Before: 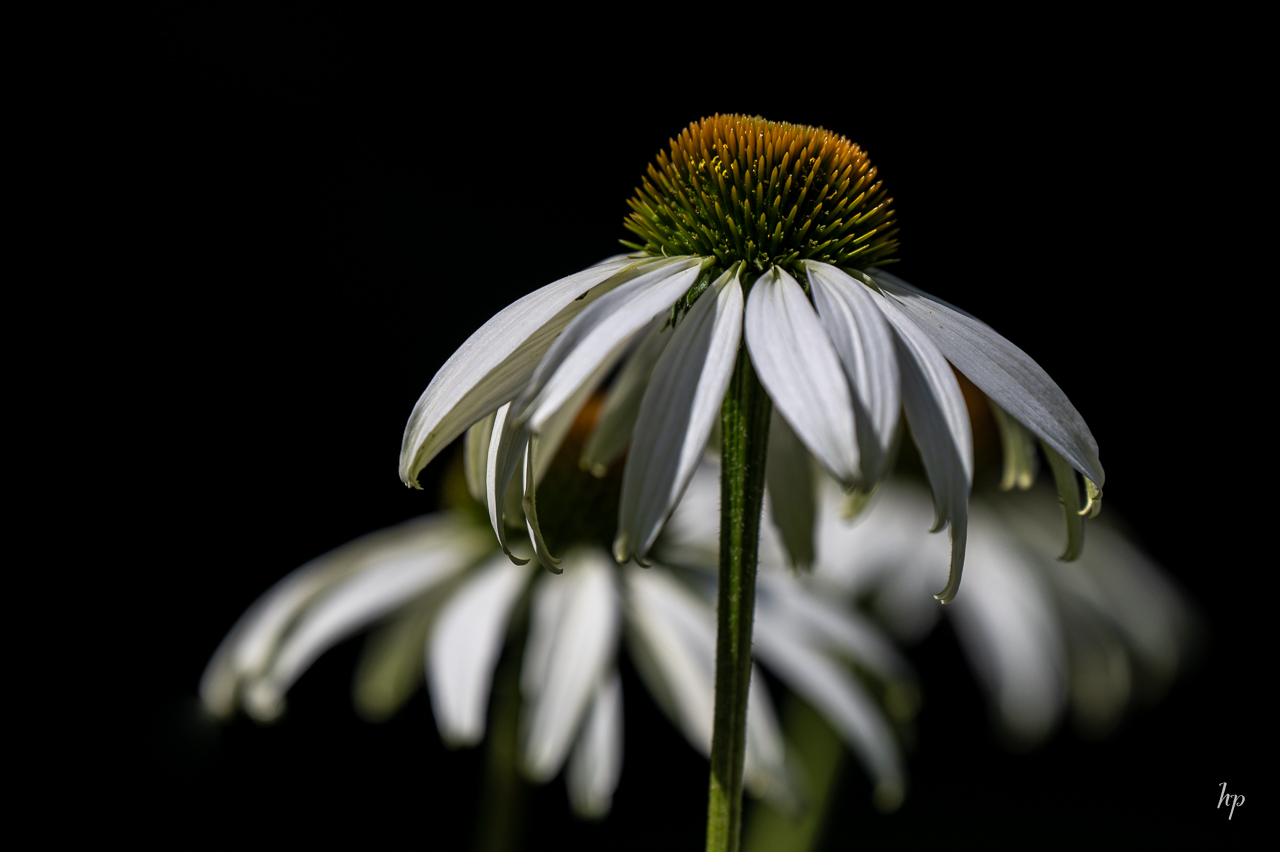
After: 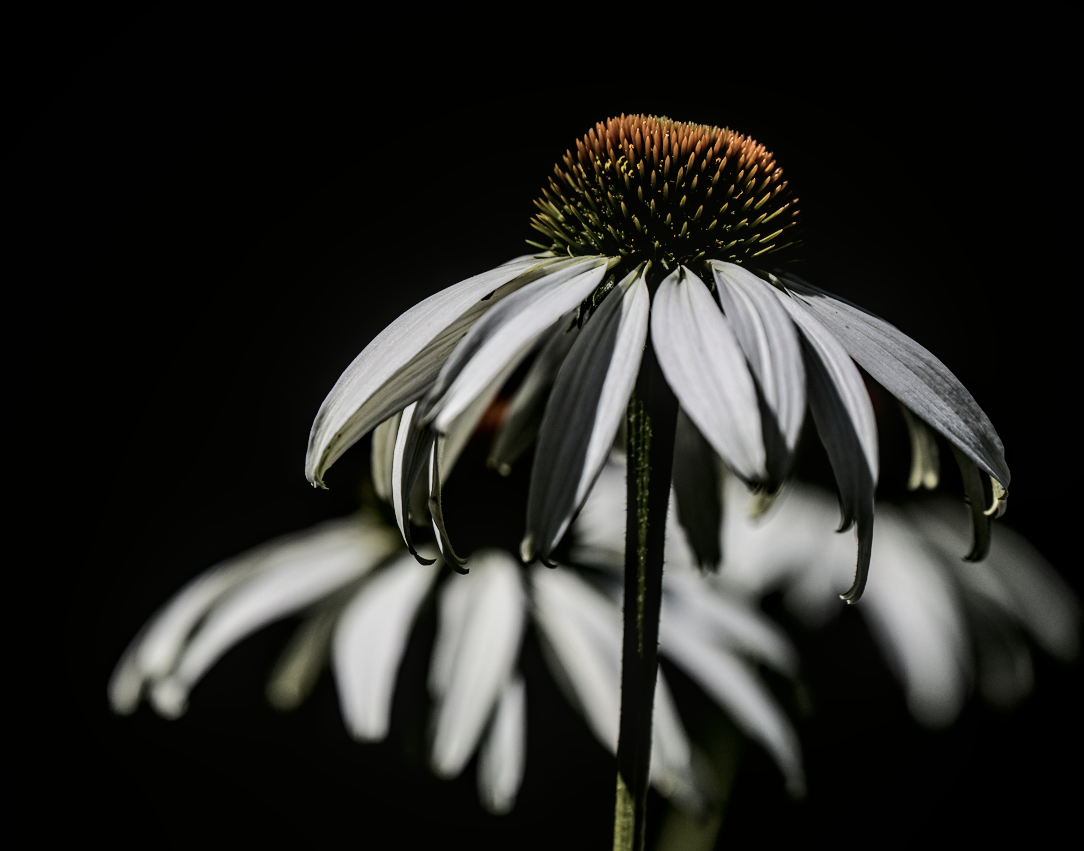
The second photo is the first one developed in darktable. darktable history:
local contrast: on, module defaults
tone curve: curves: ch0 [(0, 0) (0.058, 0.022) (0.265, 0.208) (0.41, 0.417) (0.485, 0.524) (0.638, 0.673) (0.845, 0.828) (0.994, 0.964)]; ch1 [(0, 0) (0.136, 0.146) (0.317, 0.34) (0.382, 0.408) (0.469, 0.482) (0.498, 0.497) (0.557, 0.573) (0.644, 0.643) (0.725, 0.765) (1, 1)]; ch2 [(0, 0) (0.352, 0.403) (0.45, 0.469) (0.502, 0.504) (0.54, 0.524) (0.592, 0.566) (0.638, 0.599) (1, 1)], color space Lab, independent channels, preserve colors none
filmic rgb: middle gray luminance 8.53%, black relative exposure -6.26 EV, white relative exposure 2.72 EV, target black luminance 0%, hardness 4.75, latitude 73.8%, contrast 1.34, shadows ↔ highlights balance 9.78%
crop: left 7.422%, right 7.83%
contrast brightness saturation: saturation -0.059
